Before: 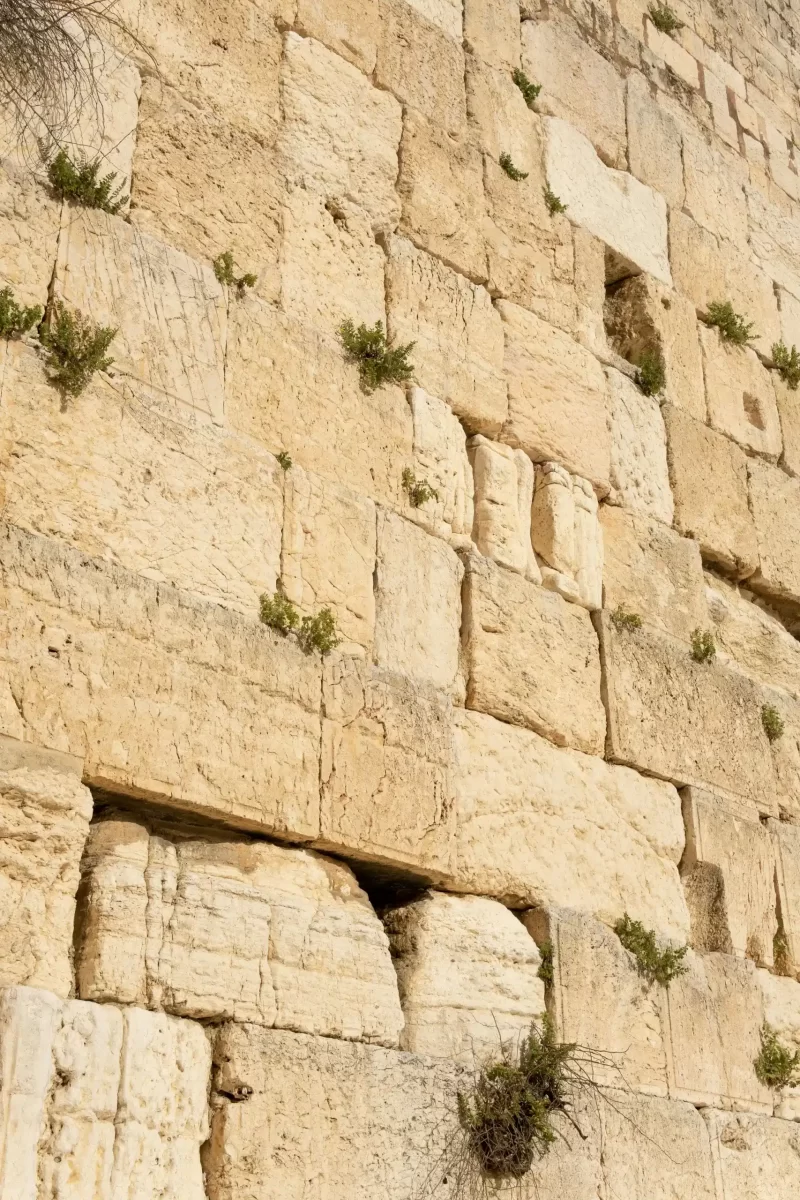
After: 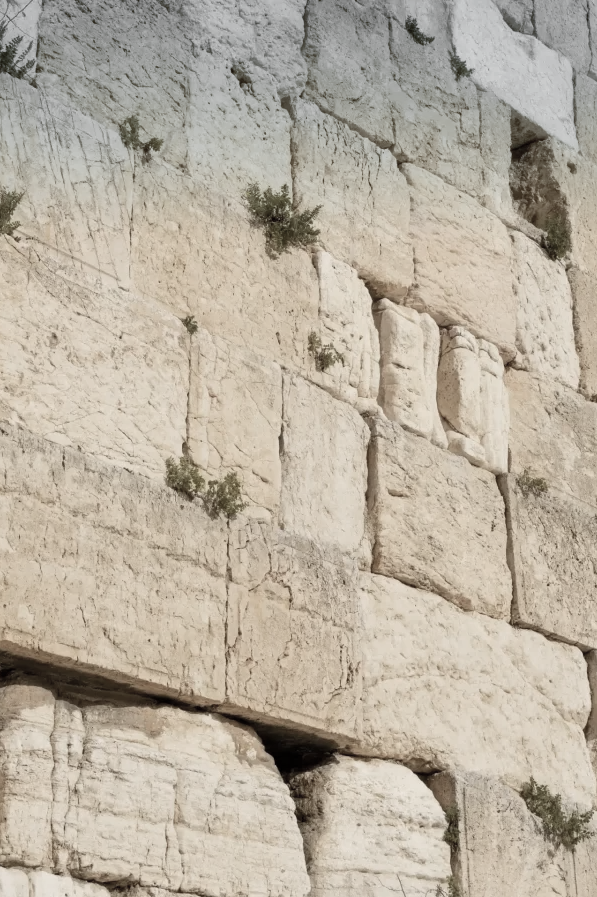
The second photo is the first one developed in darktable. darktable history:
color zones: curves: ch0 [(0, 0.613) (0.01, 0.613) (0.245, 0.448) (0.498, 0.529) (0.642, 0.665) (0.879, 0.777) (0.99, 0.613)]; ch1 [(0, 0.035) (0.121, 0.189) (0.259, 0.197) (0.415, 0.061) (0.589, 0.022) (0.732, 0.022) (0.857, 0.026) (0.991, 0.053)]
crop and rotate: left 11.831%, top 11.346%, right 13.429%, bottom 13.899%
graduated density: density 2.02 EV, hardness 44%, rotation 0.374°, offset 8.21, hue 208.8°, saturation 97%
